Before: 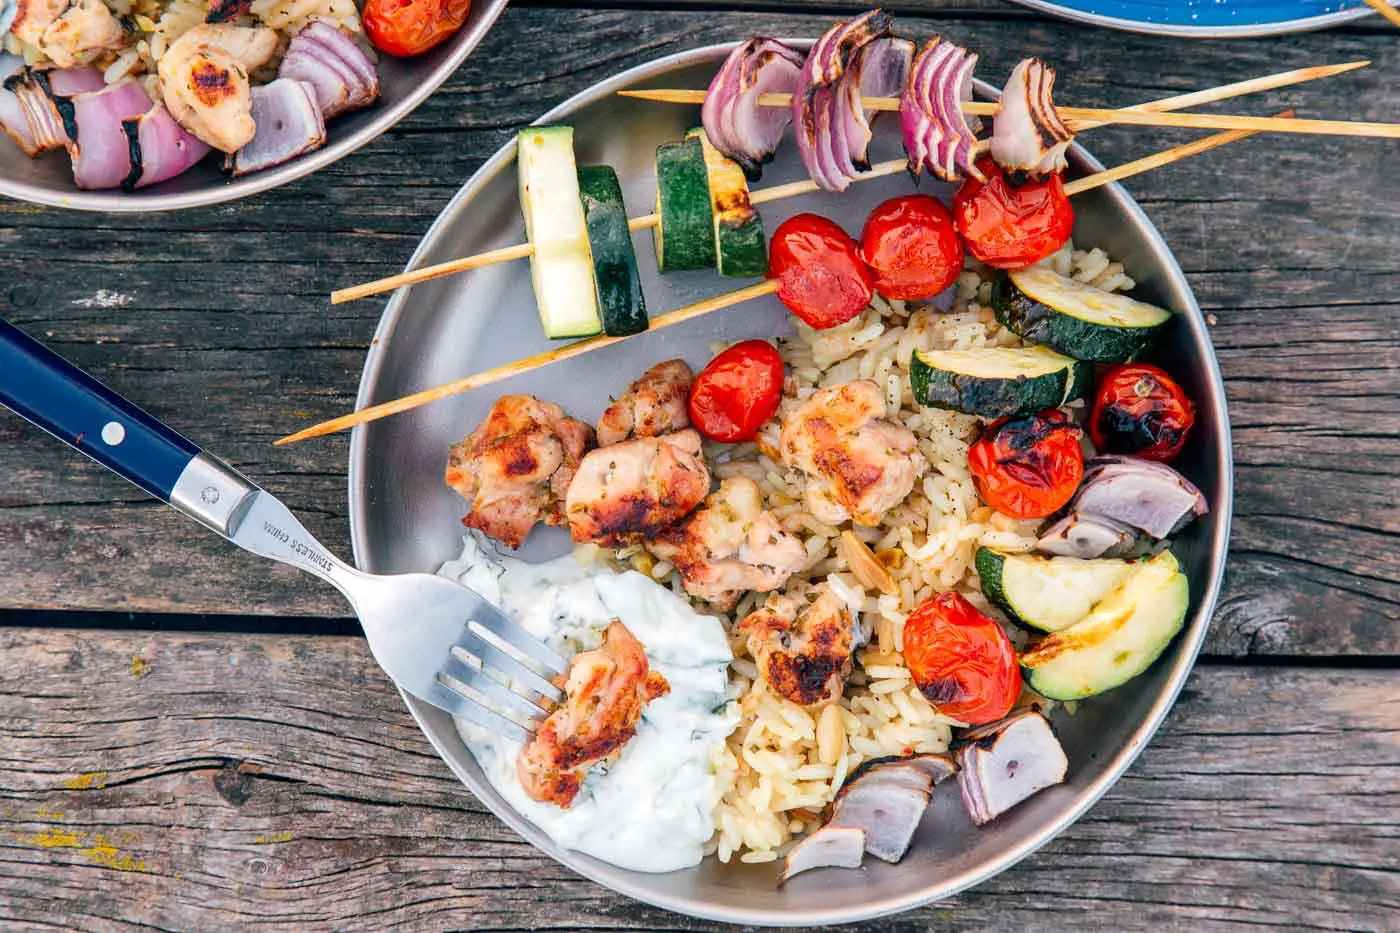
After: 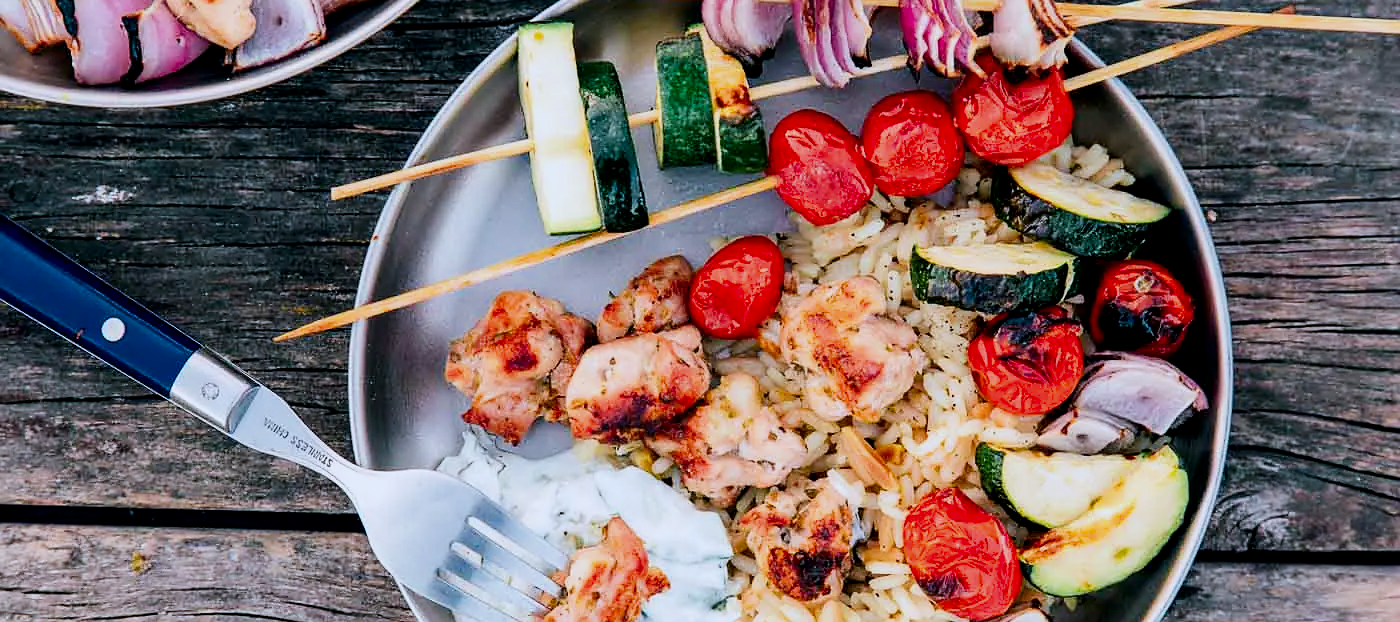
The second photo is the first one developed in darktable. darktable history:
crop: top 11.147%, bottom 22.104%
sharpen: radius 1.021, threshold 1.03
contrast brightness saturation: brightness -0.204, saturation 0.08
exposure: black level correction 0.001, exposure 0.499 EV, compensate highlight preservation false
filmic rgb: black relative exposure -5.05 EV, white relative exposure 3.97 EV, hardness 2.88, contrast 1.194
color correction: highlights a* -0.765, highlights b* -9.37
